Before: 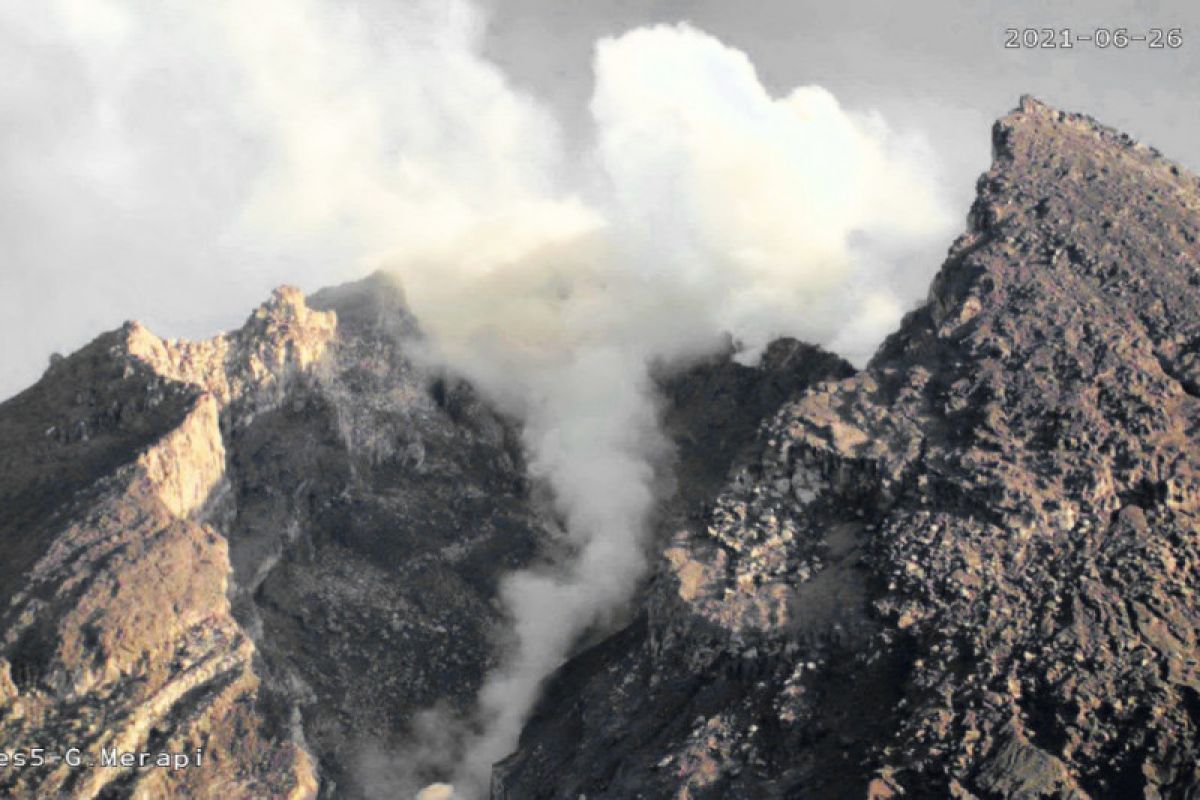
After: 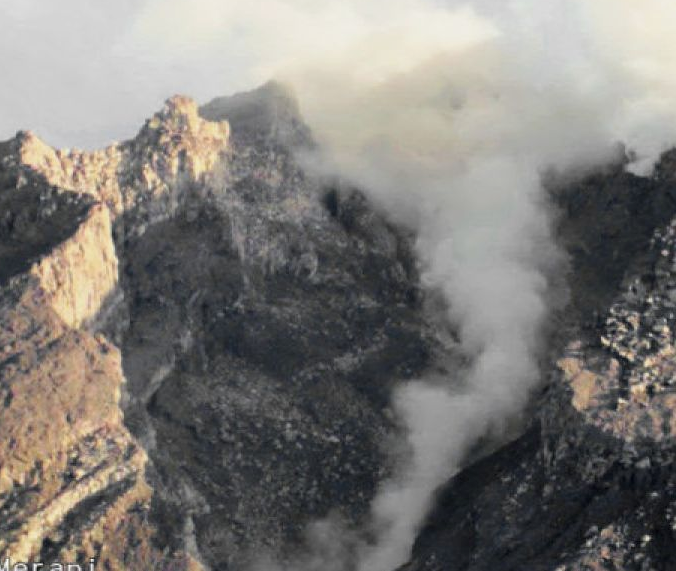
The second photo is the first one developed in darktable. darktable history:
crop: left 8.966%, top 23.852%, right 34.699%, bottom 4.703%
sharpen: amount 0.2
exposure: black level correction 0.001, exposure -0.2 EV, compensate highlight preservation false
